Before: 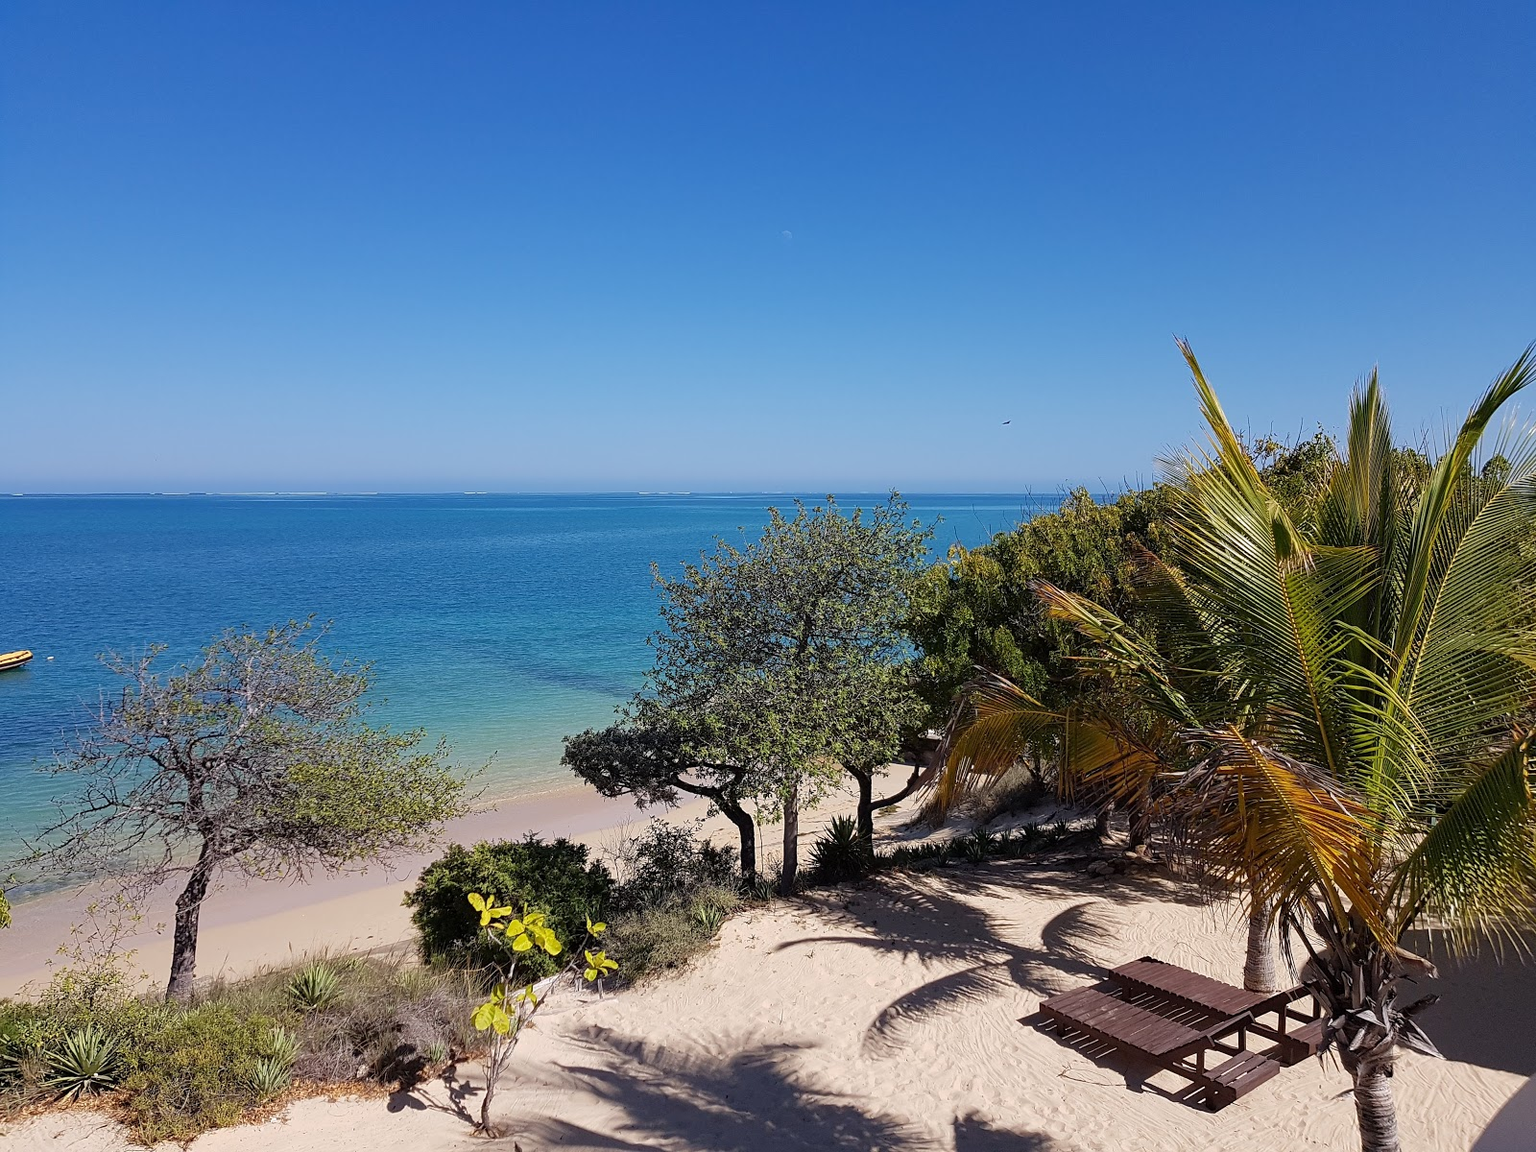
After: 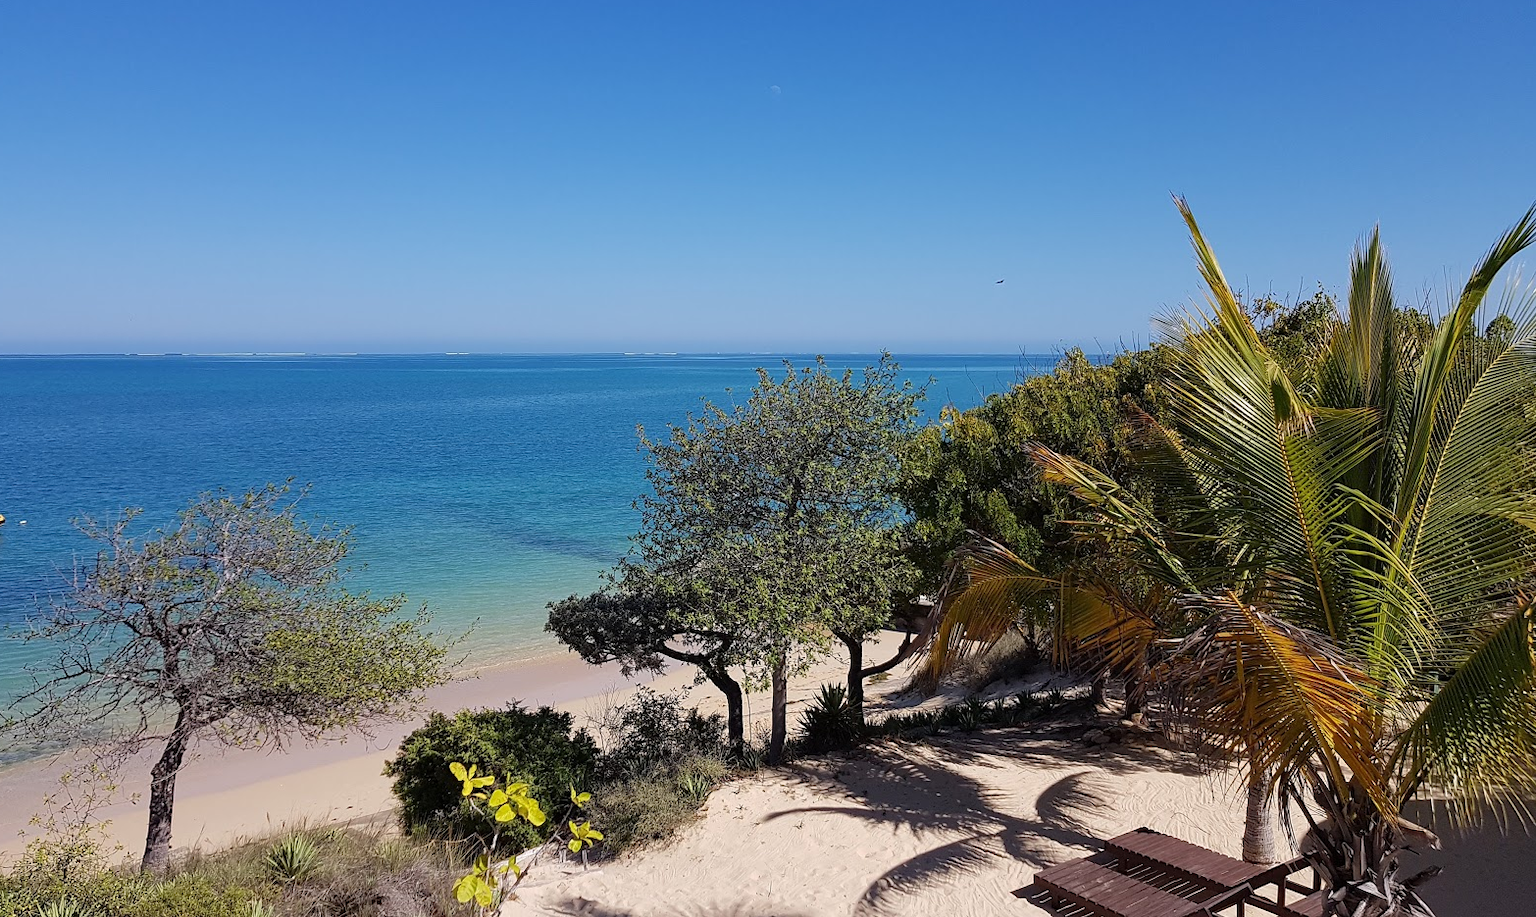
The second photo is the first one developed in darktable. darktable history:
rotate and perspective: crop left 0, crop top 0
crop and rotate: left 1.814%, top 12.818%, right 0.25%, bottom 9.225%
